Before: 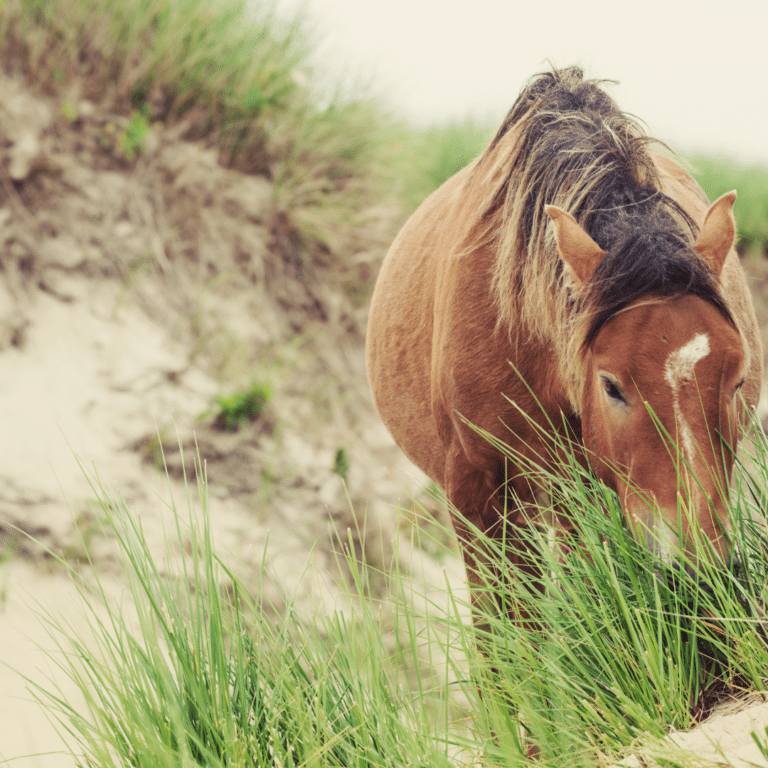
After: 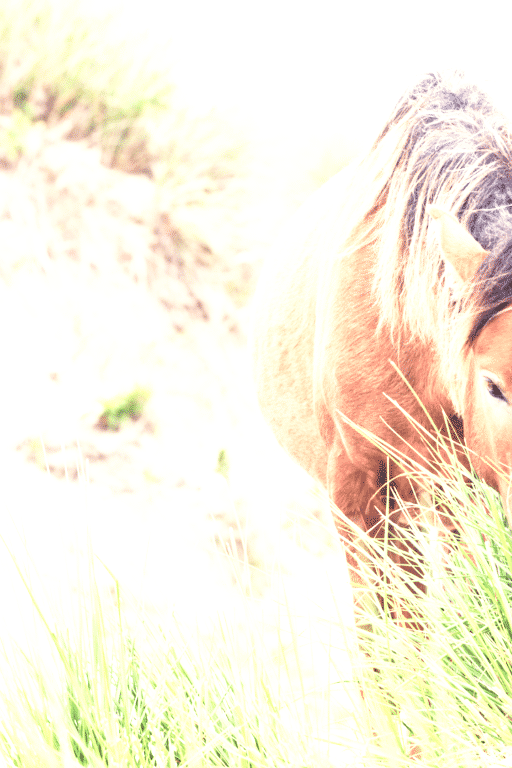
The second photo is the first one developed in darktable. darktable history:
crop and rotate: left 15.446%, right 17.836%
exposure: black level correction 0, exposure 1.75 EV, compensate exposure bias true, compensate highlight preservation false
base curve: curves: ch0 [(0, 0) (0.005, 0.002) (0.15, 0.3) (0.4, 0.7) (0.75, 0.95) (1, 1)], preserve colors none
